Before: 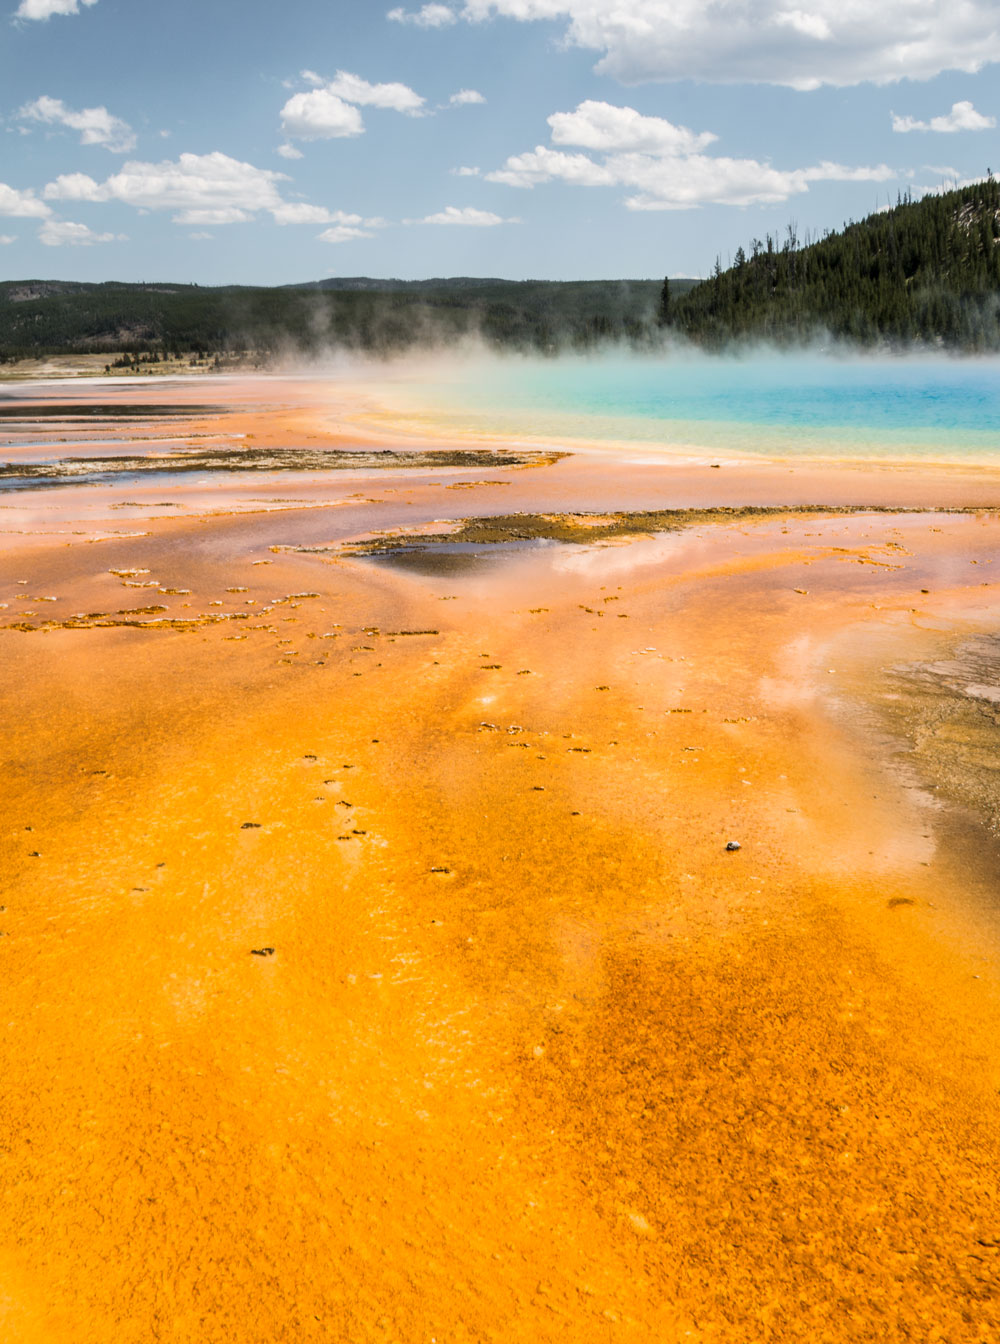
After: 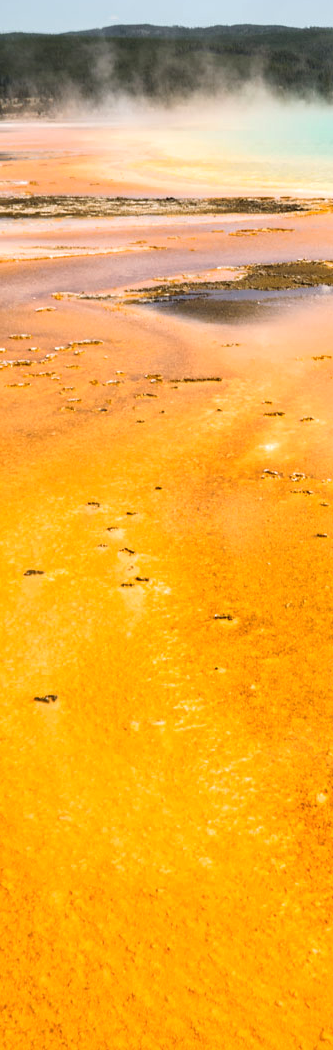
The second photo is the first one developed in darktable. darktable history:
crop and rotate: left 21.762%, top 18.832%, right 44.872%, bottom 2.988%
exposure: black level correction 0, exposure 0.3 EV, compensate highlight preservation false
